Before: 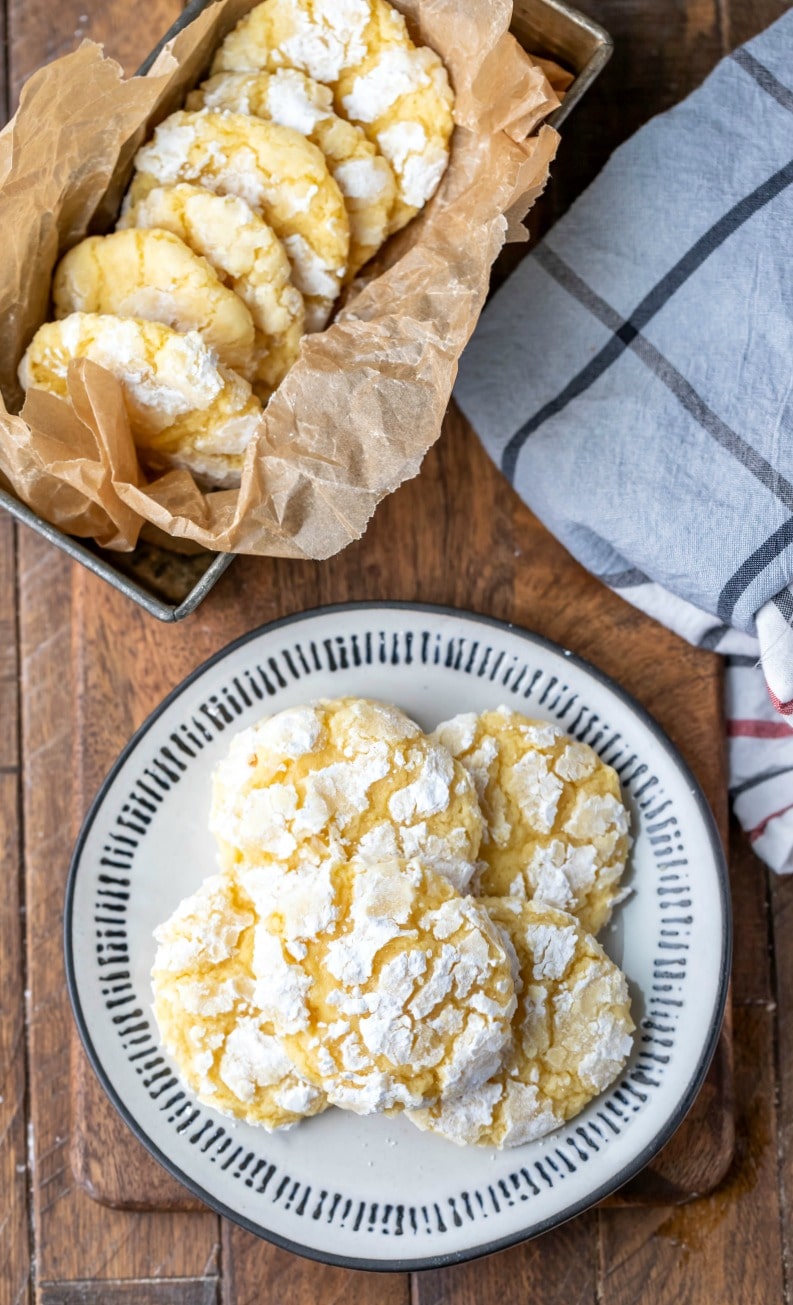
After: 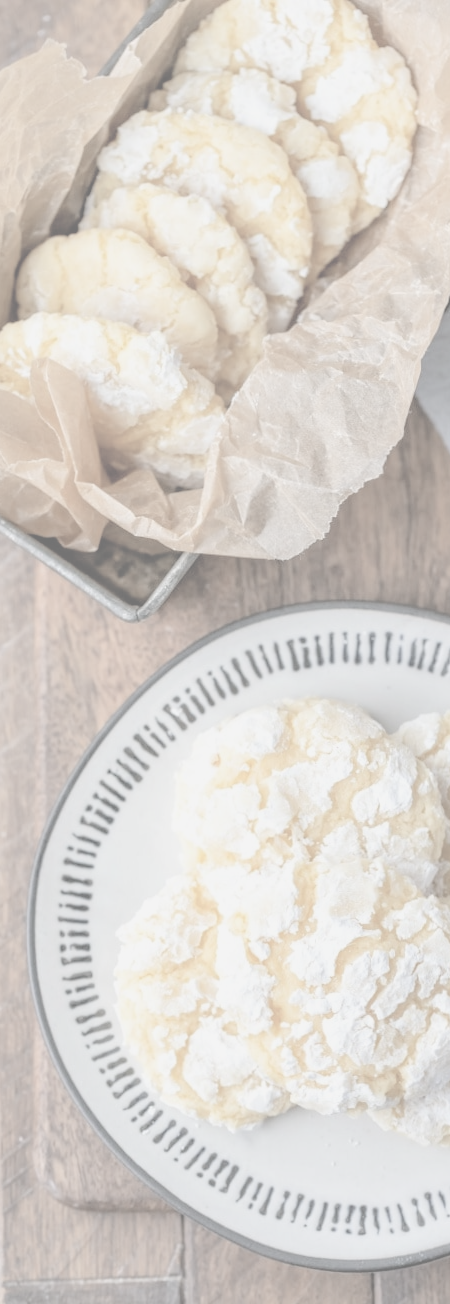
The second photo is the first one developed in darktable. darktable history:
crop: left 4.779%, right 38.407%
tone equalizer: -8 EV -0.378 EV, -7 EV -0.373 EV, -6 EV -0.302 EV, -5 EV -0.2 EV, -3 EV 0.251 EV, -2 EV 0.355 EV, -1 EV 0.39 EV, +0 EV 0.403 EV
contrast brightness saturation: contrast -0.325, brightness 0.74, saturation -0.789
